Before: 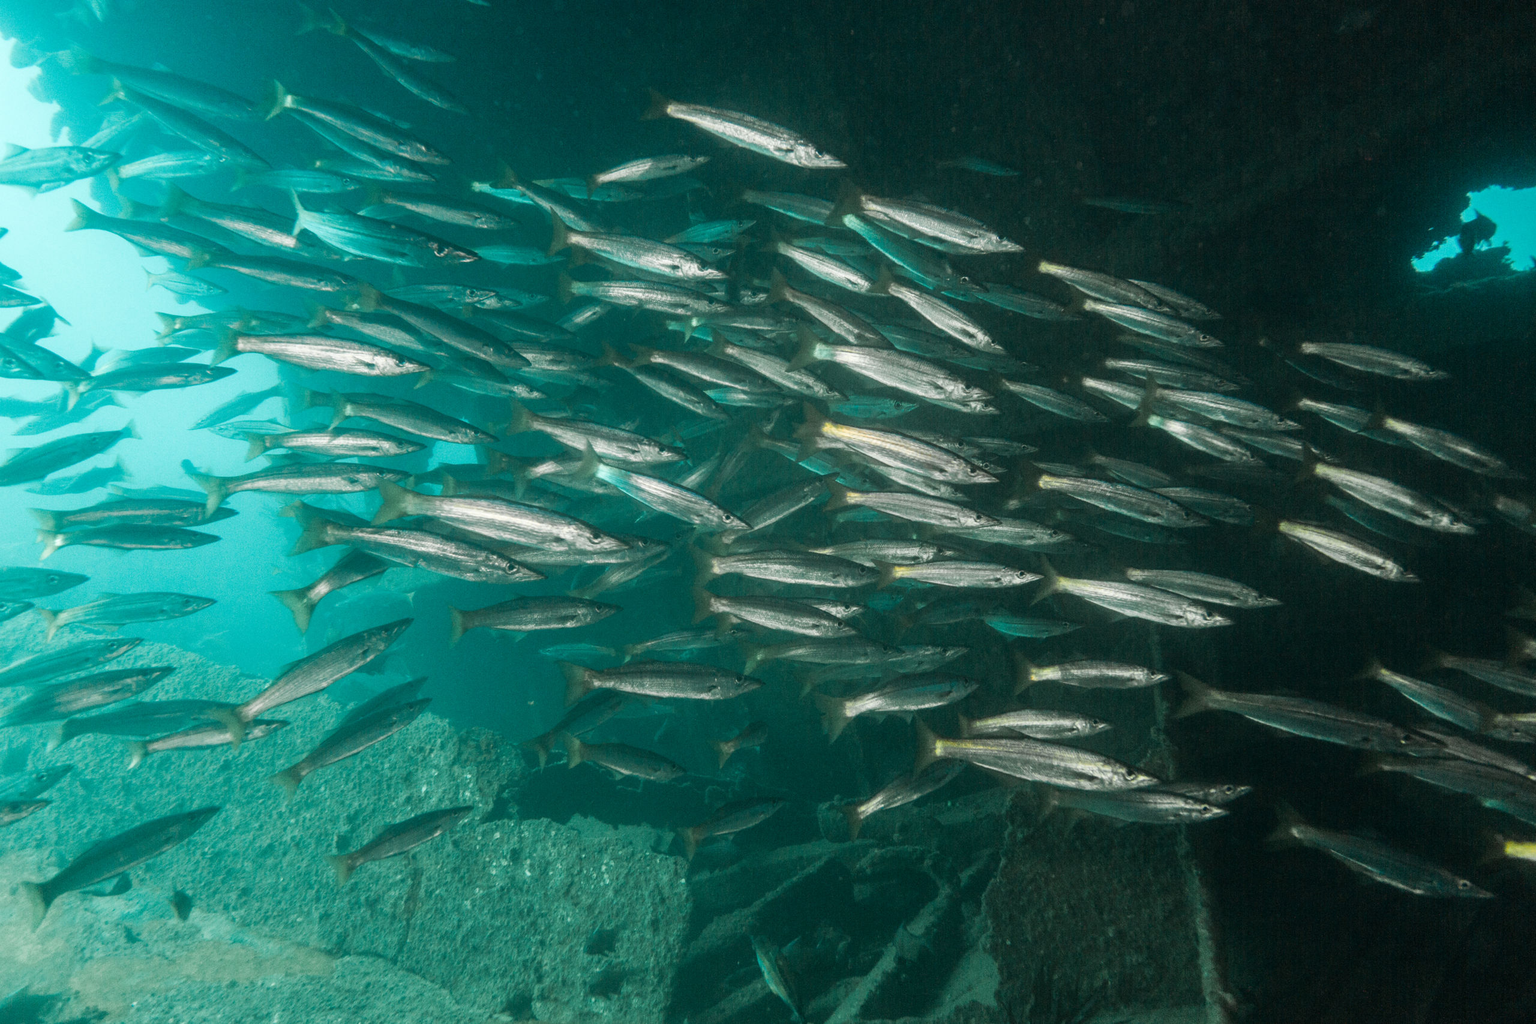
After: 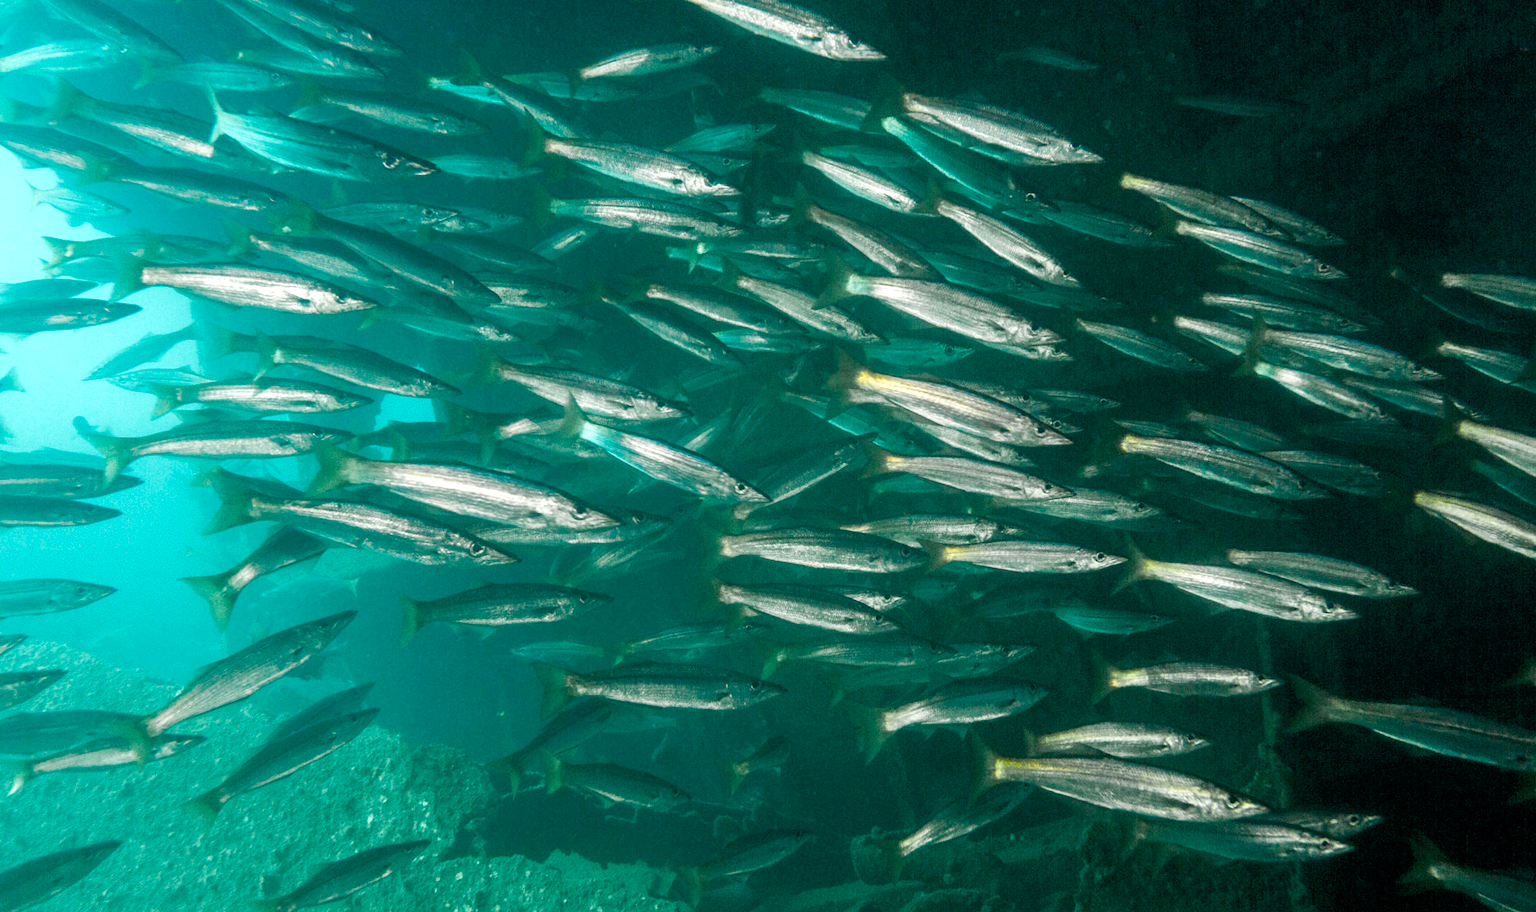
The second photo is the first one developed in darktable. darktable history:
exposure: black level correction 0.005, exposure 0.282 EV, compensate highlight preservation false
crop: left 7.904%, top 11.651%, right 10.243%, bottom 15.464%
color balance rgb: shadows lift › chroma 2.048%, shadows lift › hue 247.66°, shadows fall-off 100.607%, perceptual saturation grading › global saturation 20%, perceptual saturation grading › highlights -25.489%, perceptual saturation grading › shadows 50.114%, mask middle-gray fulcrum 22.998%, global vibrance 20%
